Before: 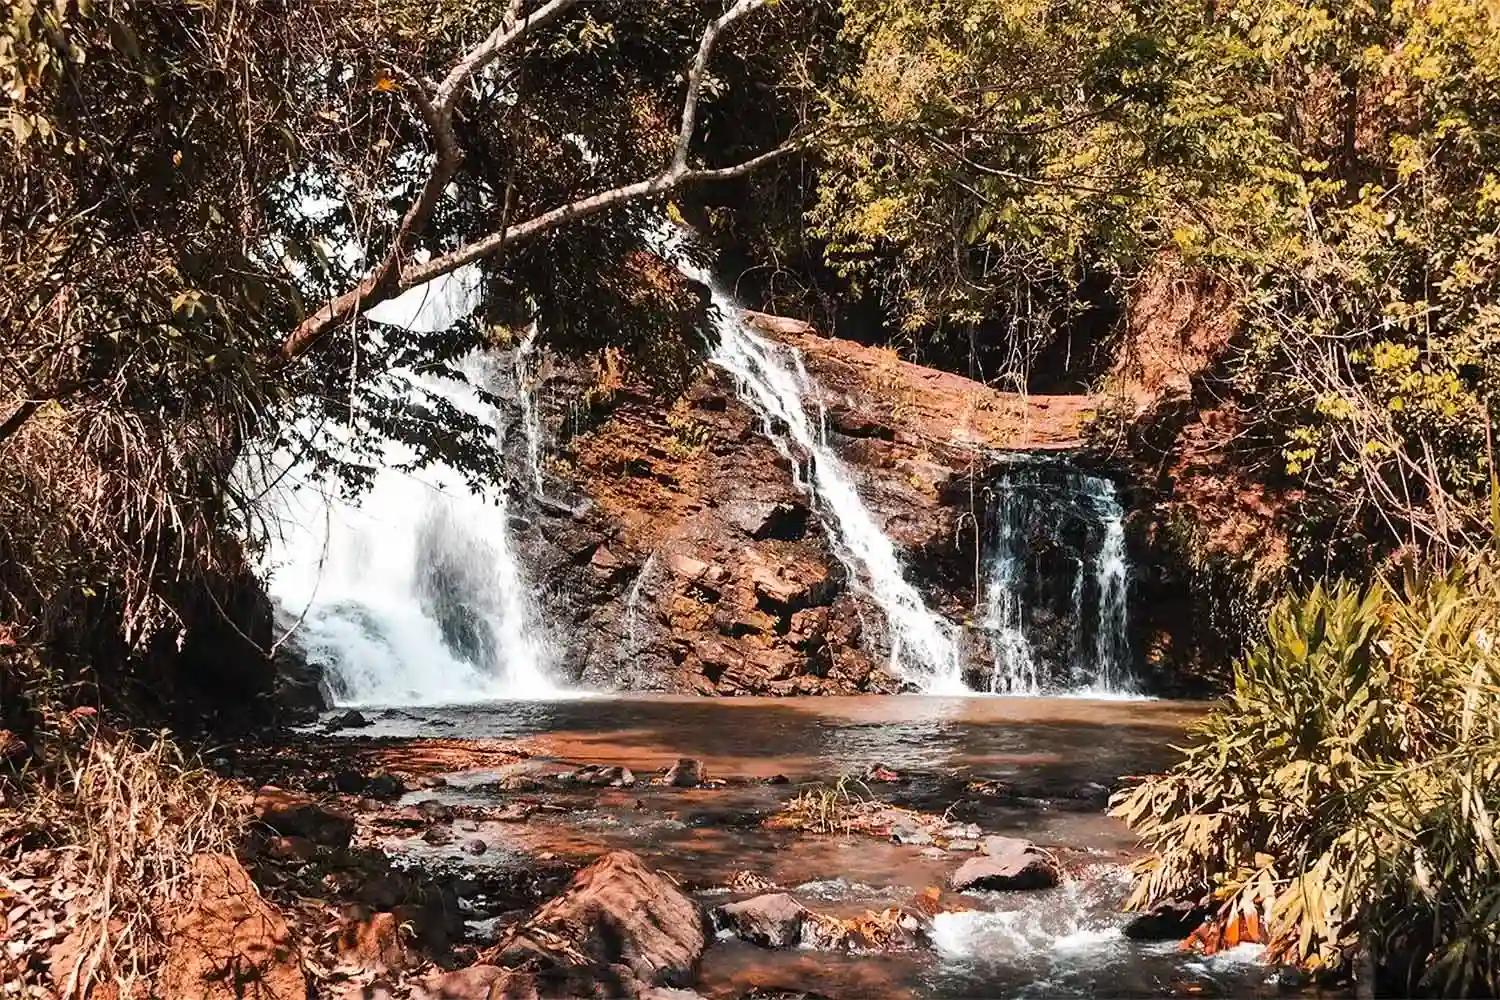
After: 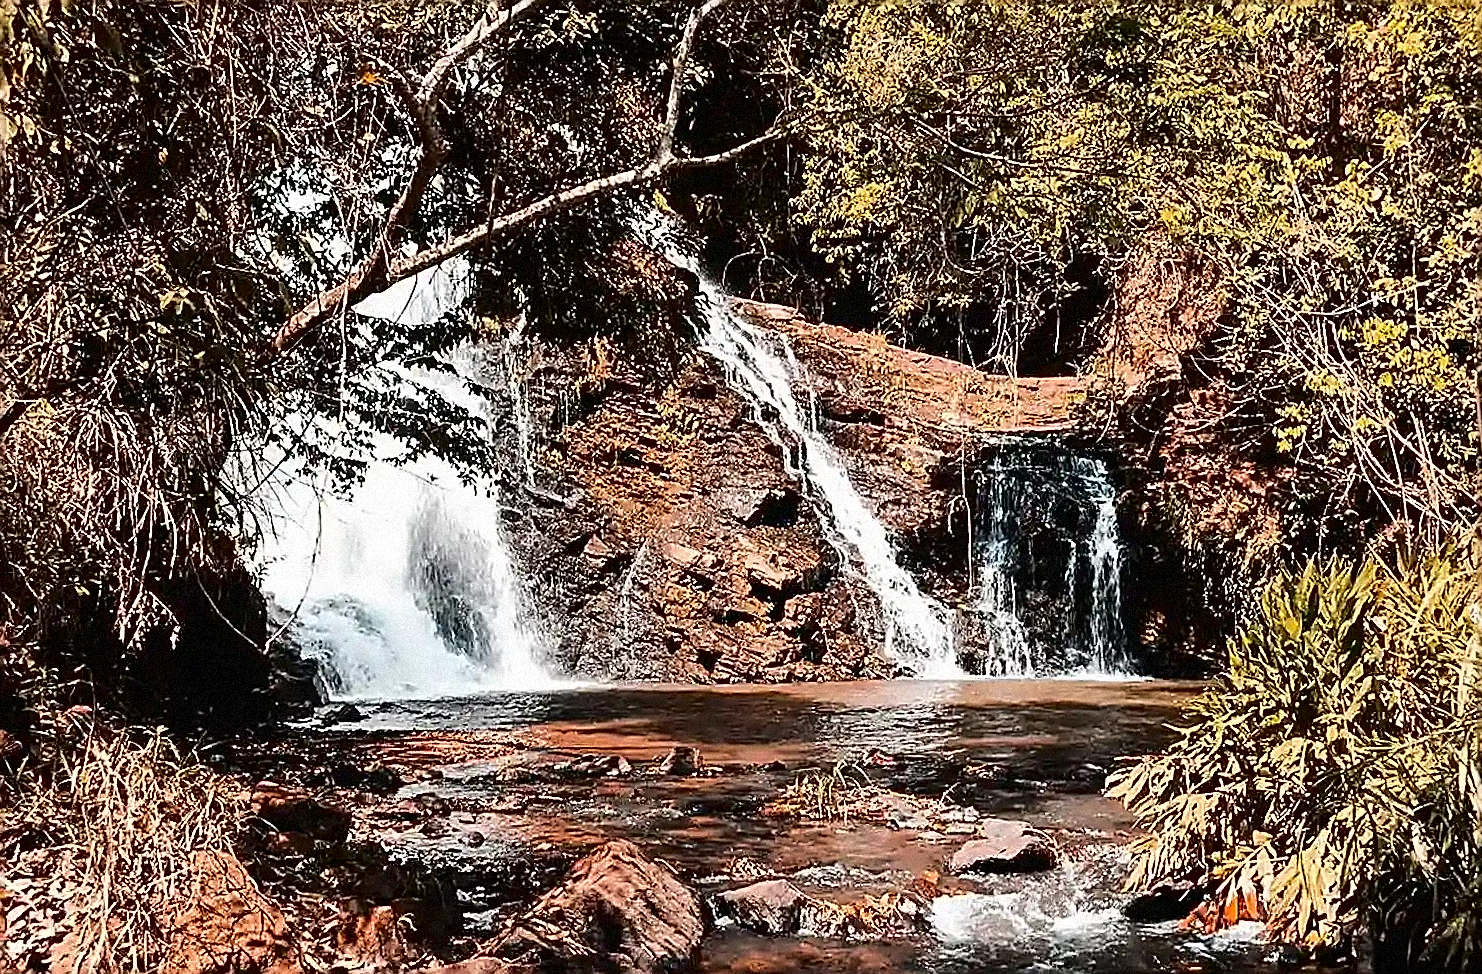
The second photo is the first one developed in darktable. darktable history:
fill light: exposure -2 EV, width 8.6
sharpen: amount 1.861
grain: mid-tones bias 0%
rotate and perspective: rotation -1°, crop left 0.011, crop right 0.989, crop top 0.025, crop bottom 0.975
